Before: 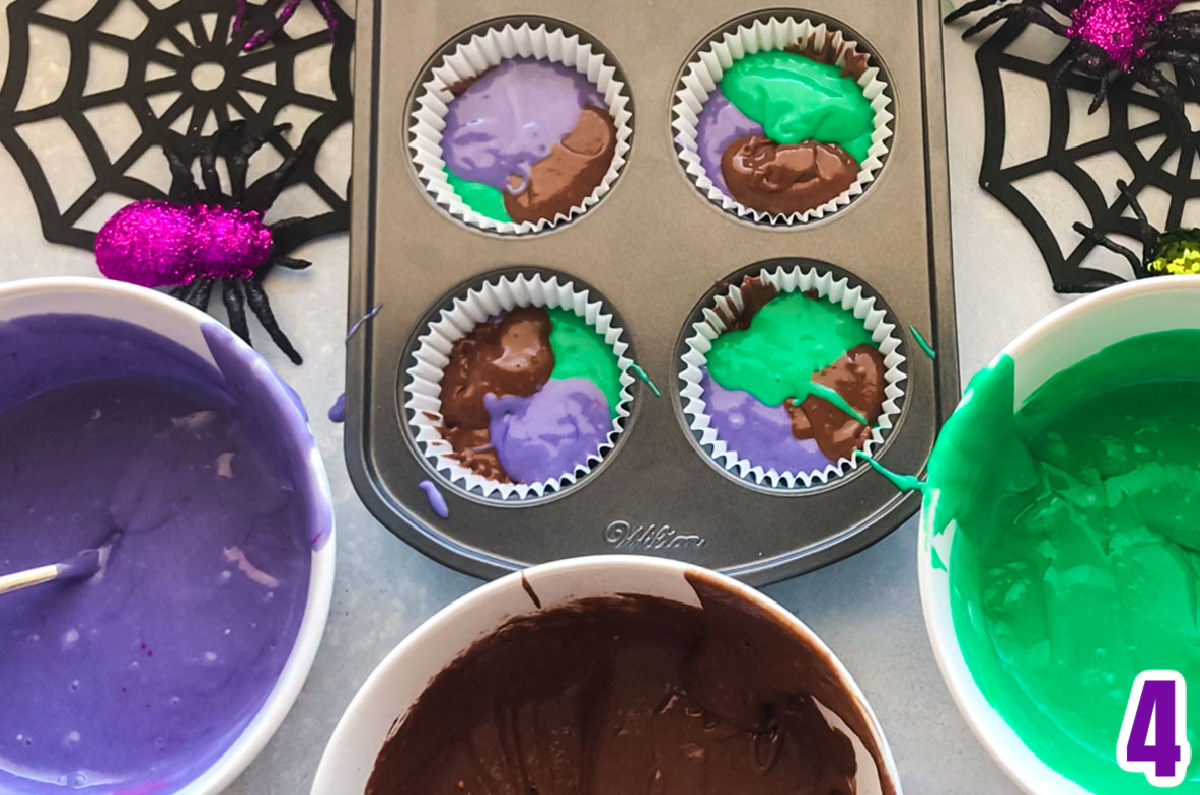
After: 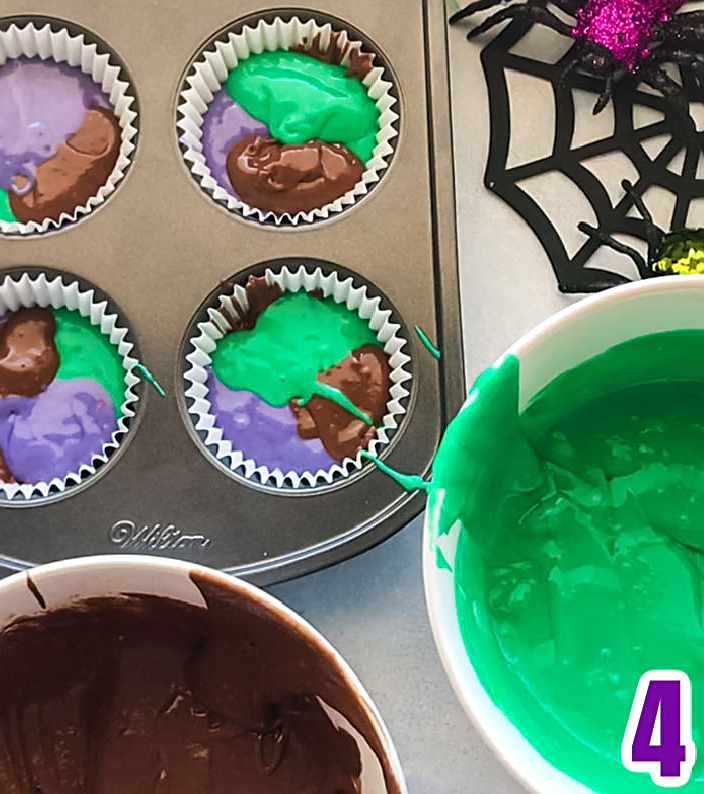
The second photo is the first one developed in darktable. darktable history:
sharpen: on, module defaults
crop: left 41.332%
